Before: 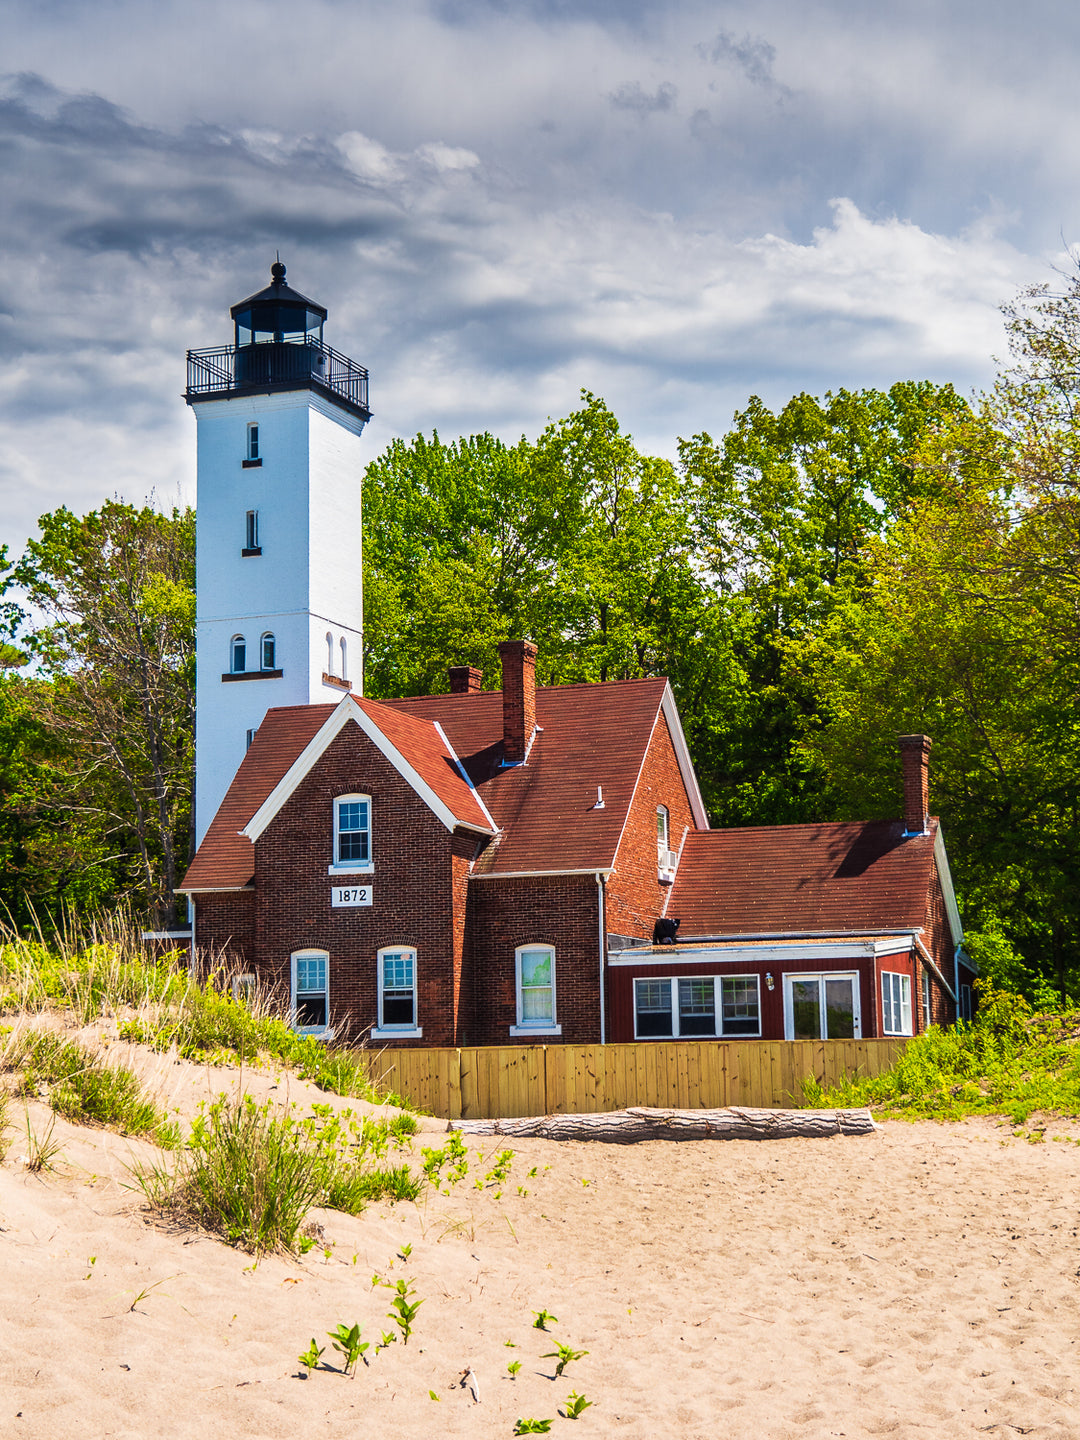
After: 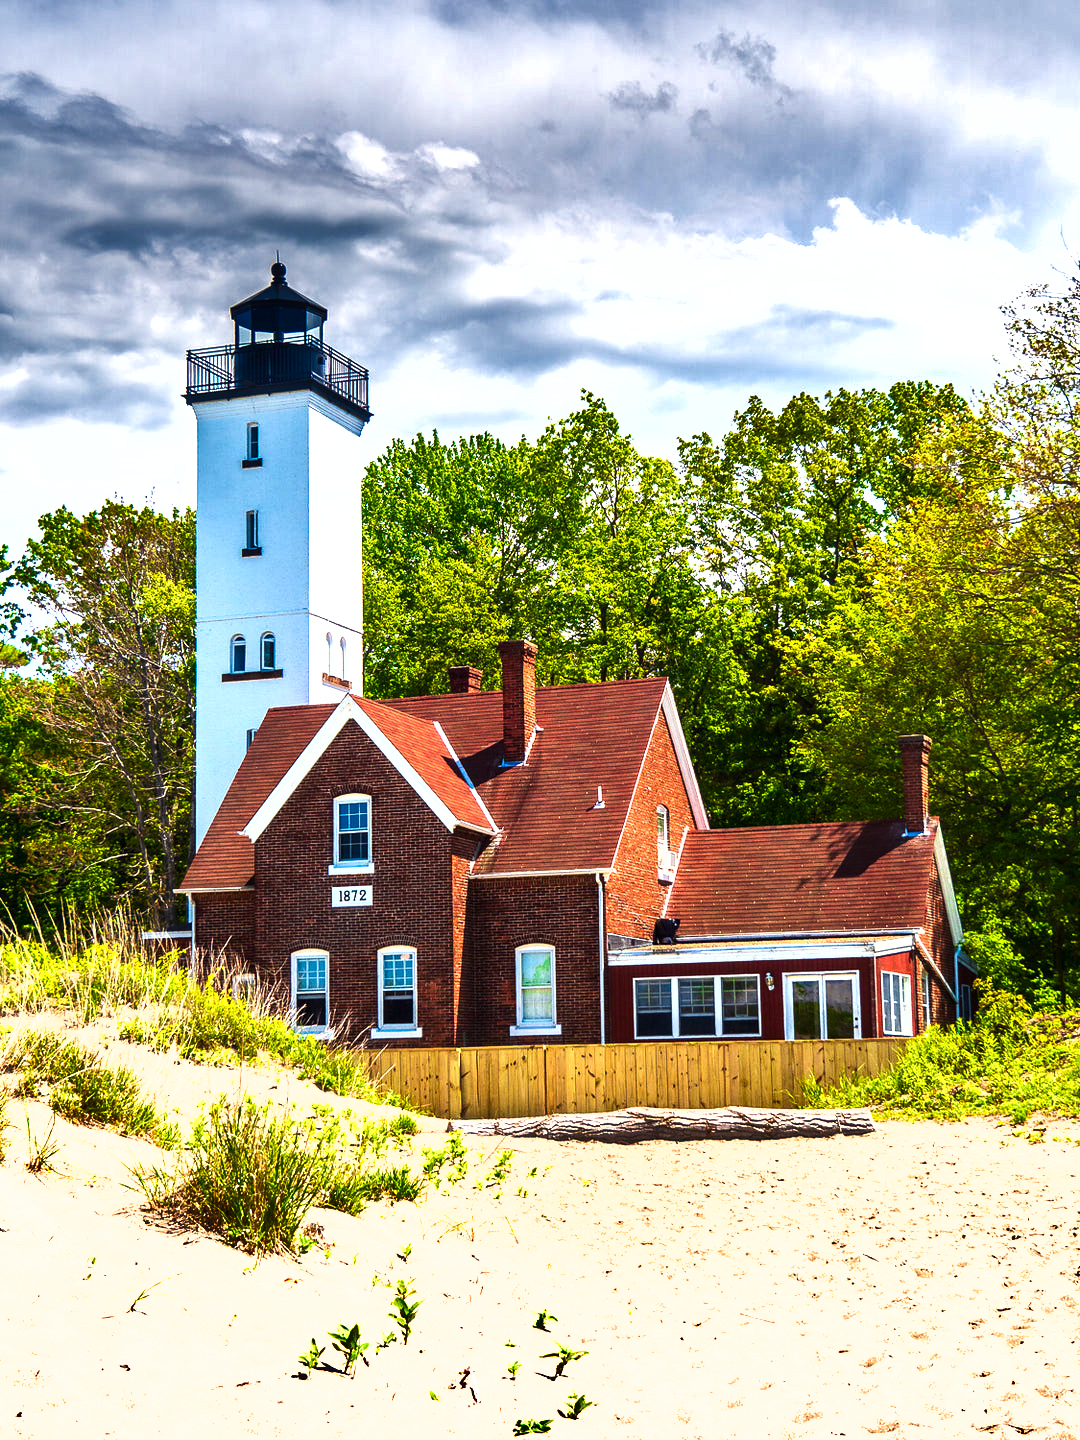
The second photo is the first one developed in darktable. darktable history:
shadows and highlights: low approximation 0.01, soften with gaussian
exposure: black level correction 0, exposure 0.877 EV, compensate exposure bias true, compensate highlight preservation false
contrast brightness saturation: contrast 0.07, brightness -0.13, saturation 0.06
